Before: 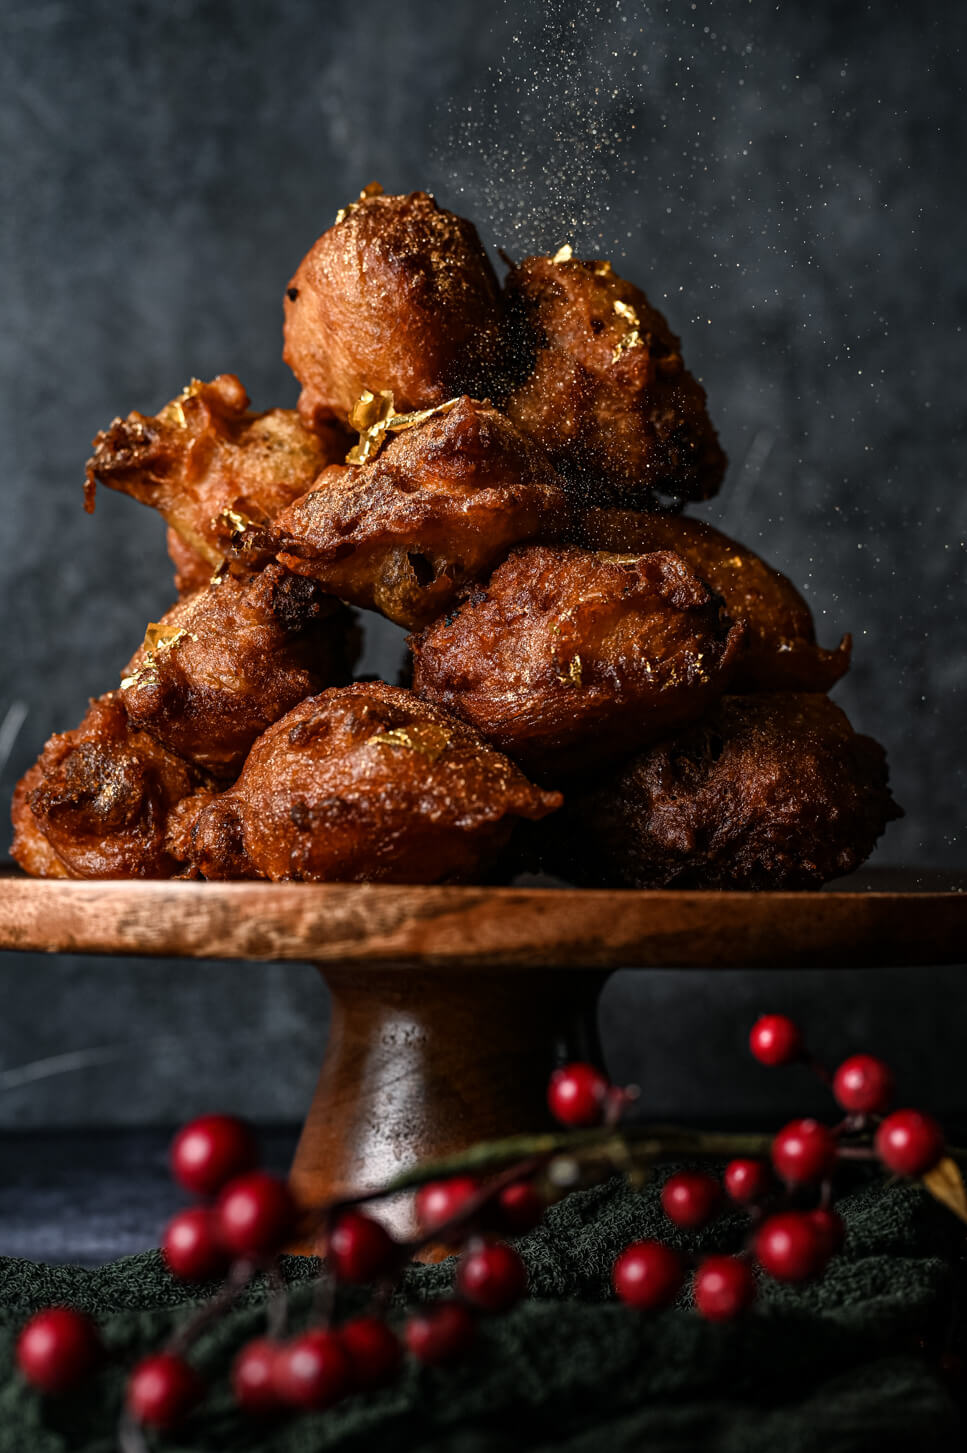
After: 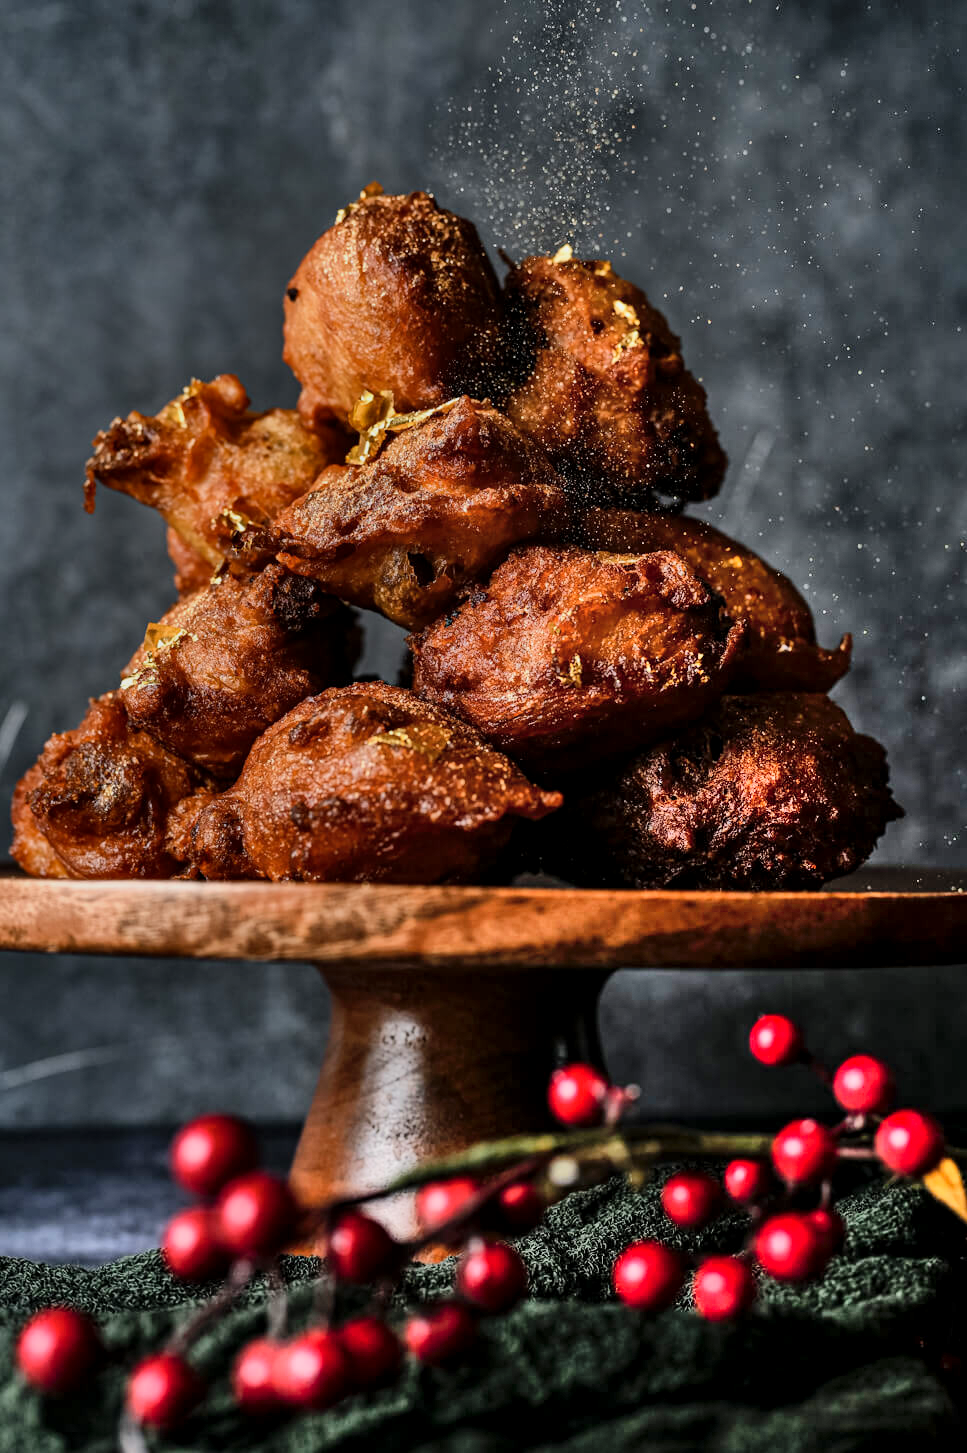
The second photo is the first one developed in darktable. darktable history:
exposure: black level correction 0.001, compensate highlight preservation false
shadows and highlights: shadows 80.73, white point adjustment -9.07, highlights -61.46, soften with gaussian
